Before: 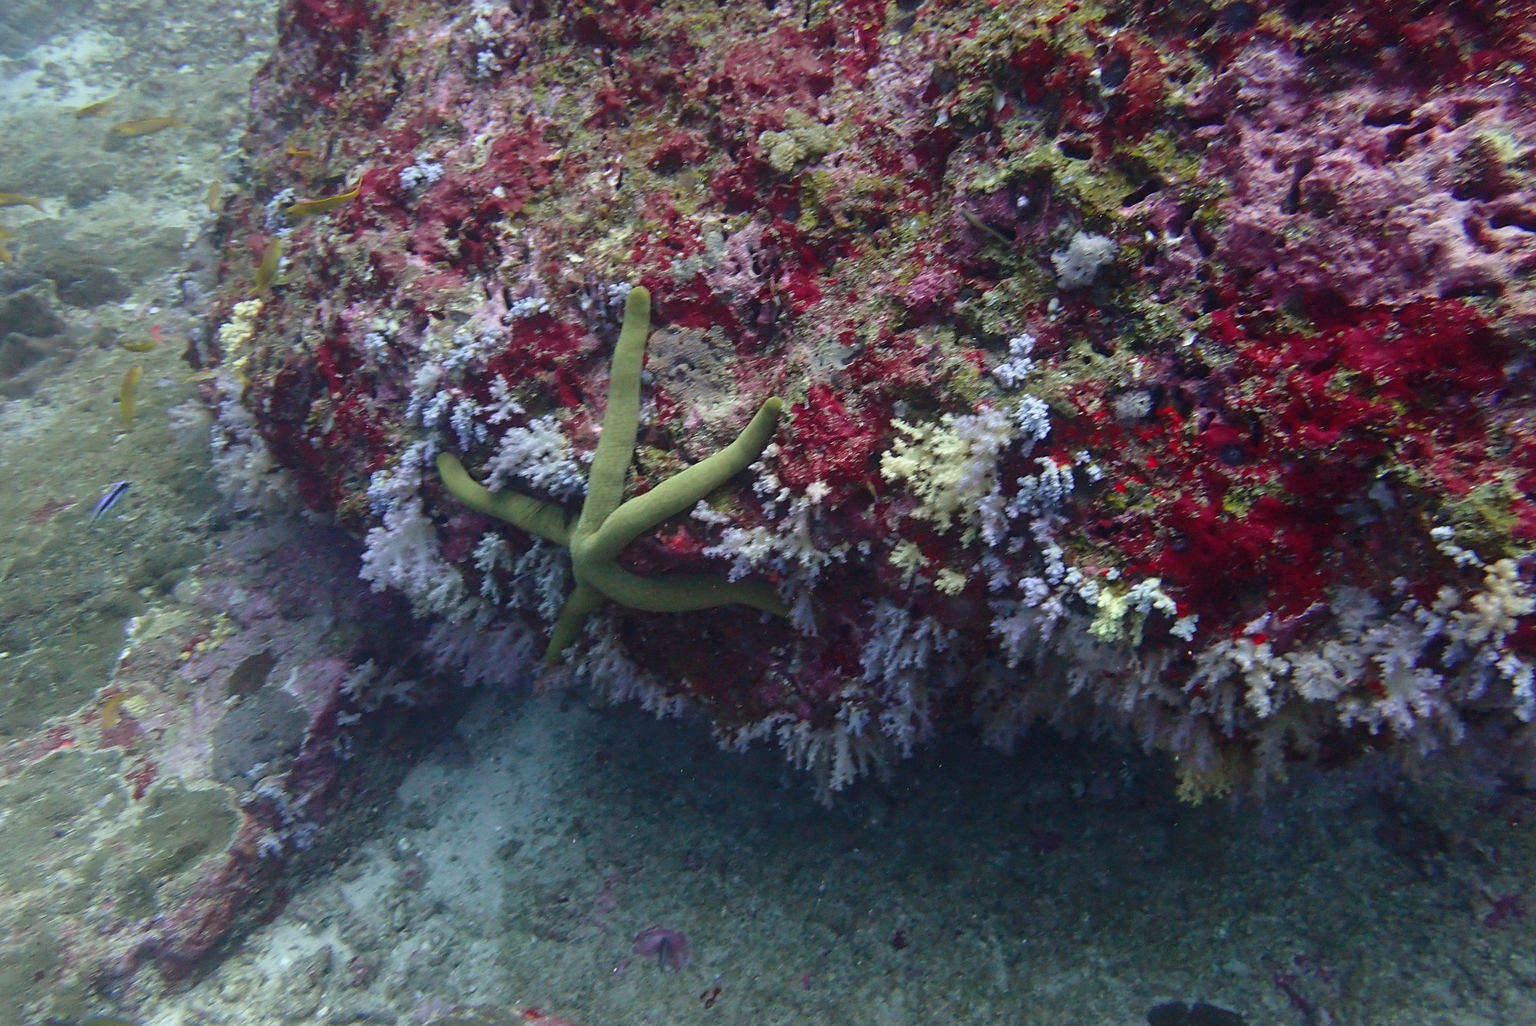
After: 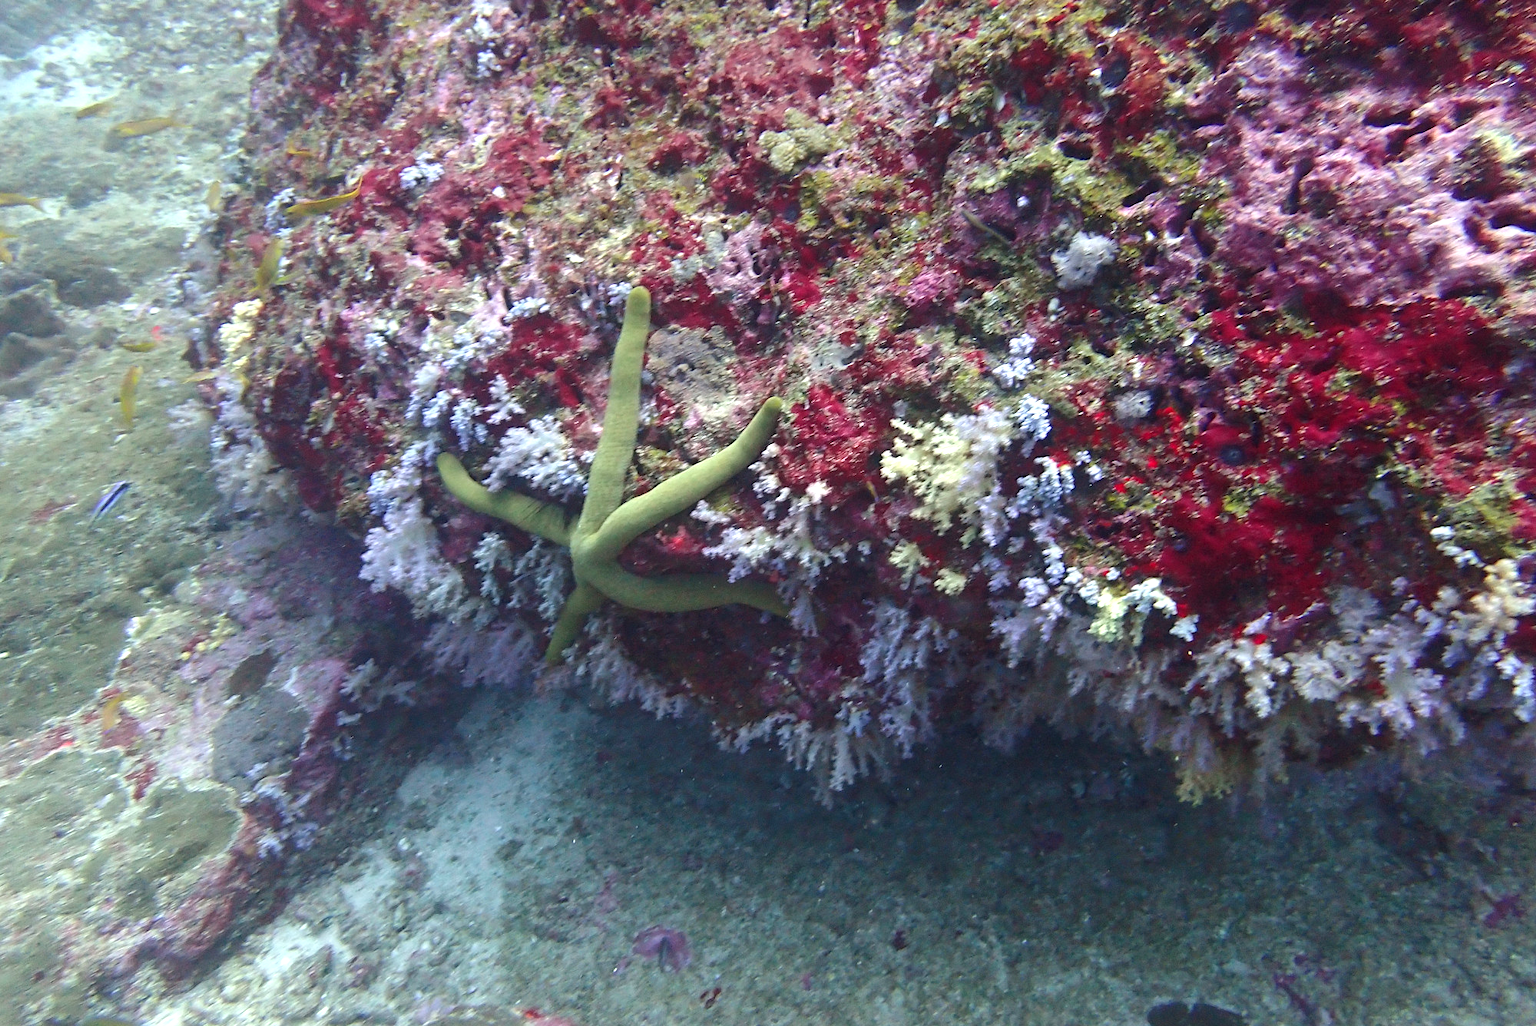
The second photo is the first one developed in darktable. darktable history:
exposure: exposure 0.809 EV, compensate highlight preservation false
